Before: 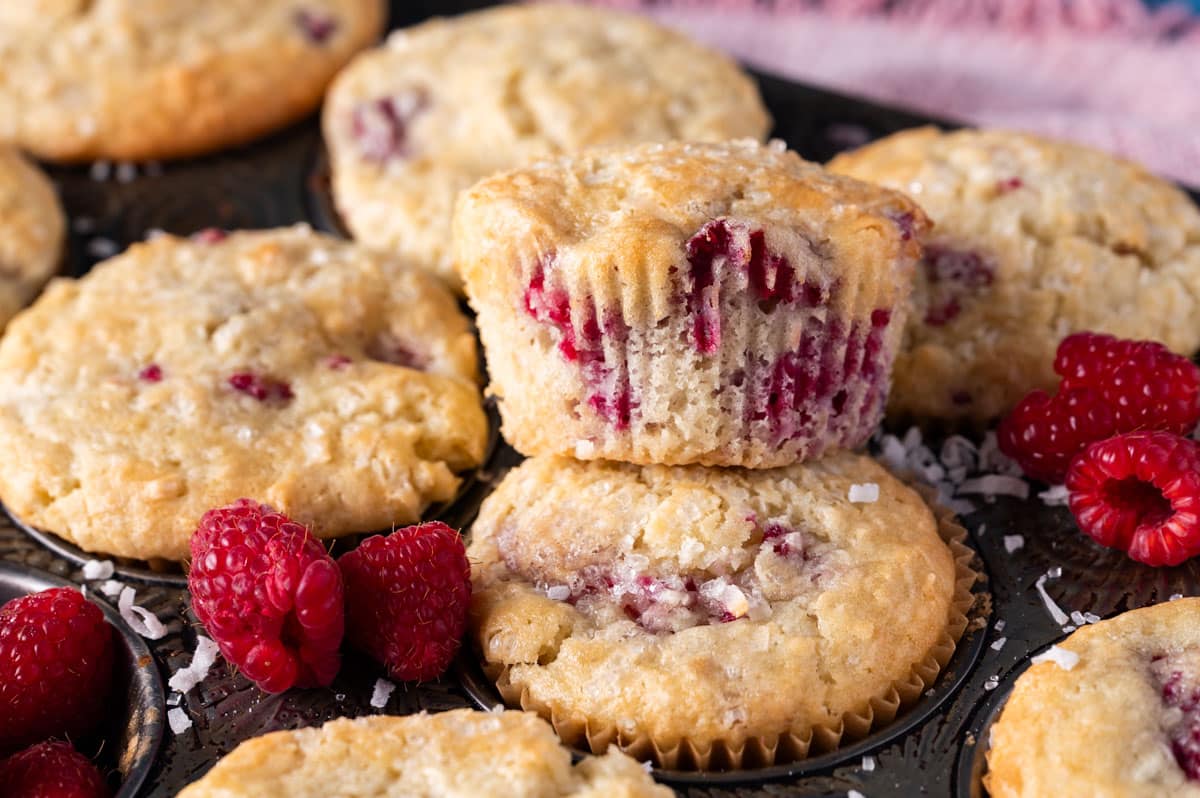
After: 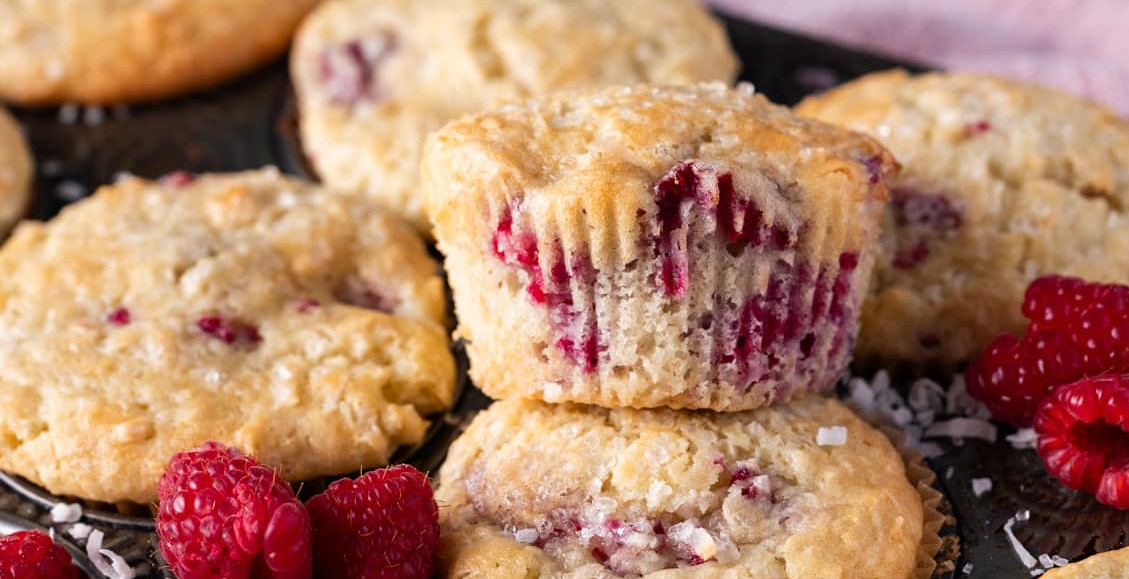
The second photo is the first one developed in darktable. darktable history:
crop: left 2.704%, top 7.255%, right 3.196%, bottom 20.134%
